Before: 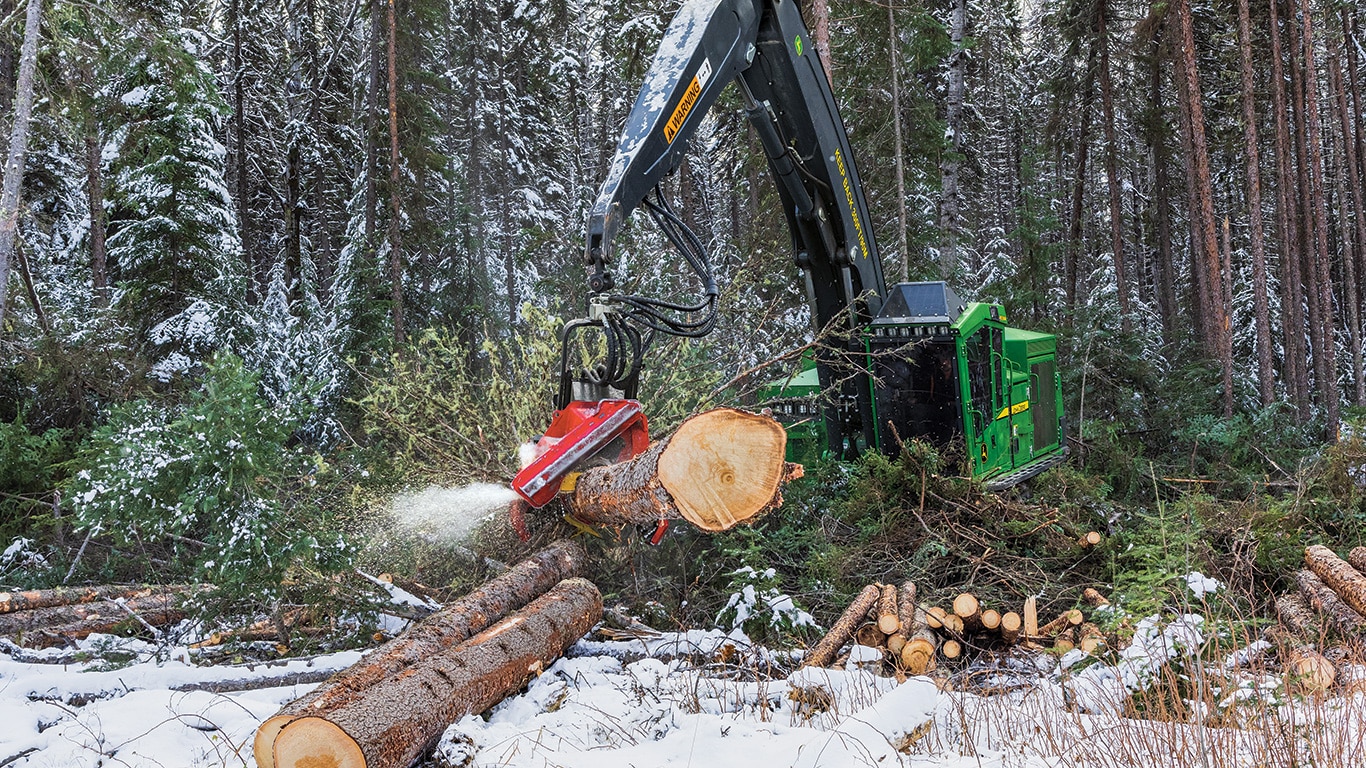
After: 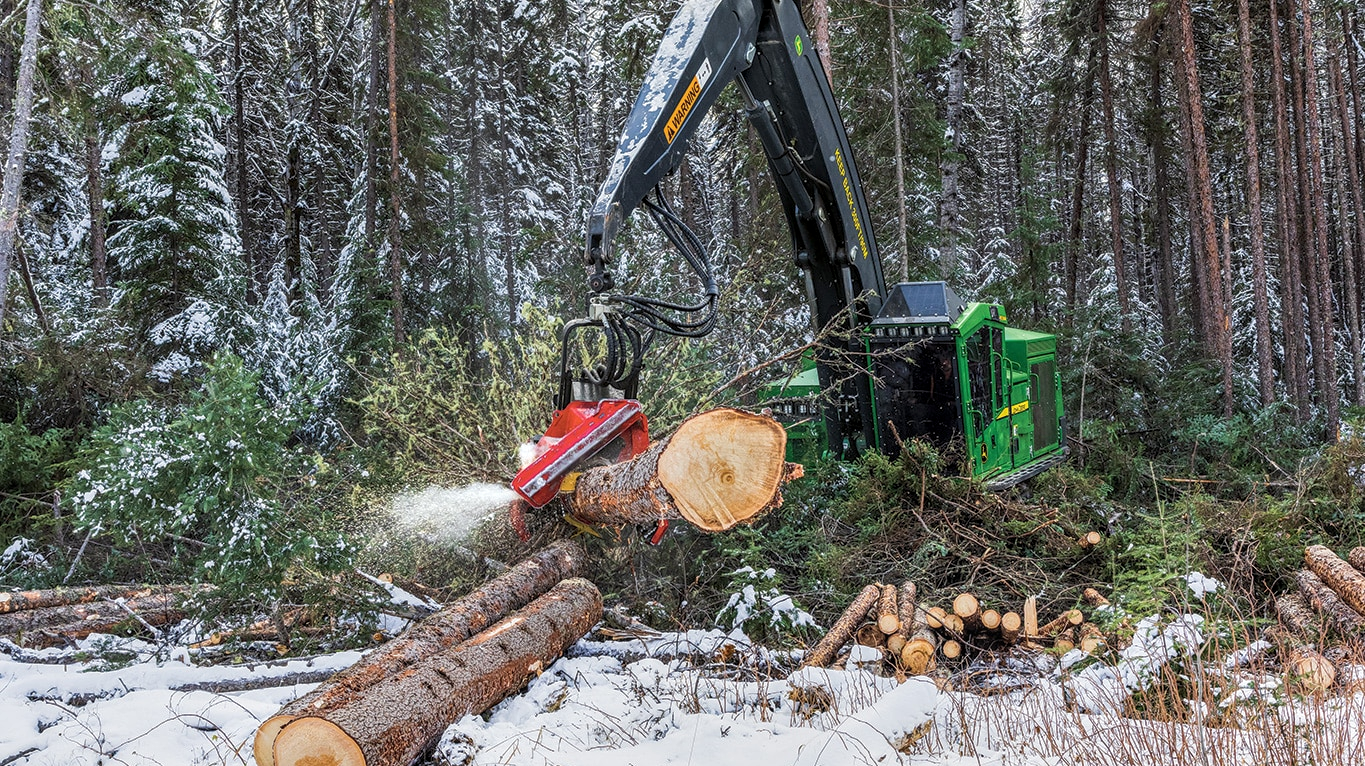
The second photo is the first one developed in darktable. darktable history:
local contrast: on, module defaults
crop: top 0.05%, bottom 0.098%
